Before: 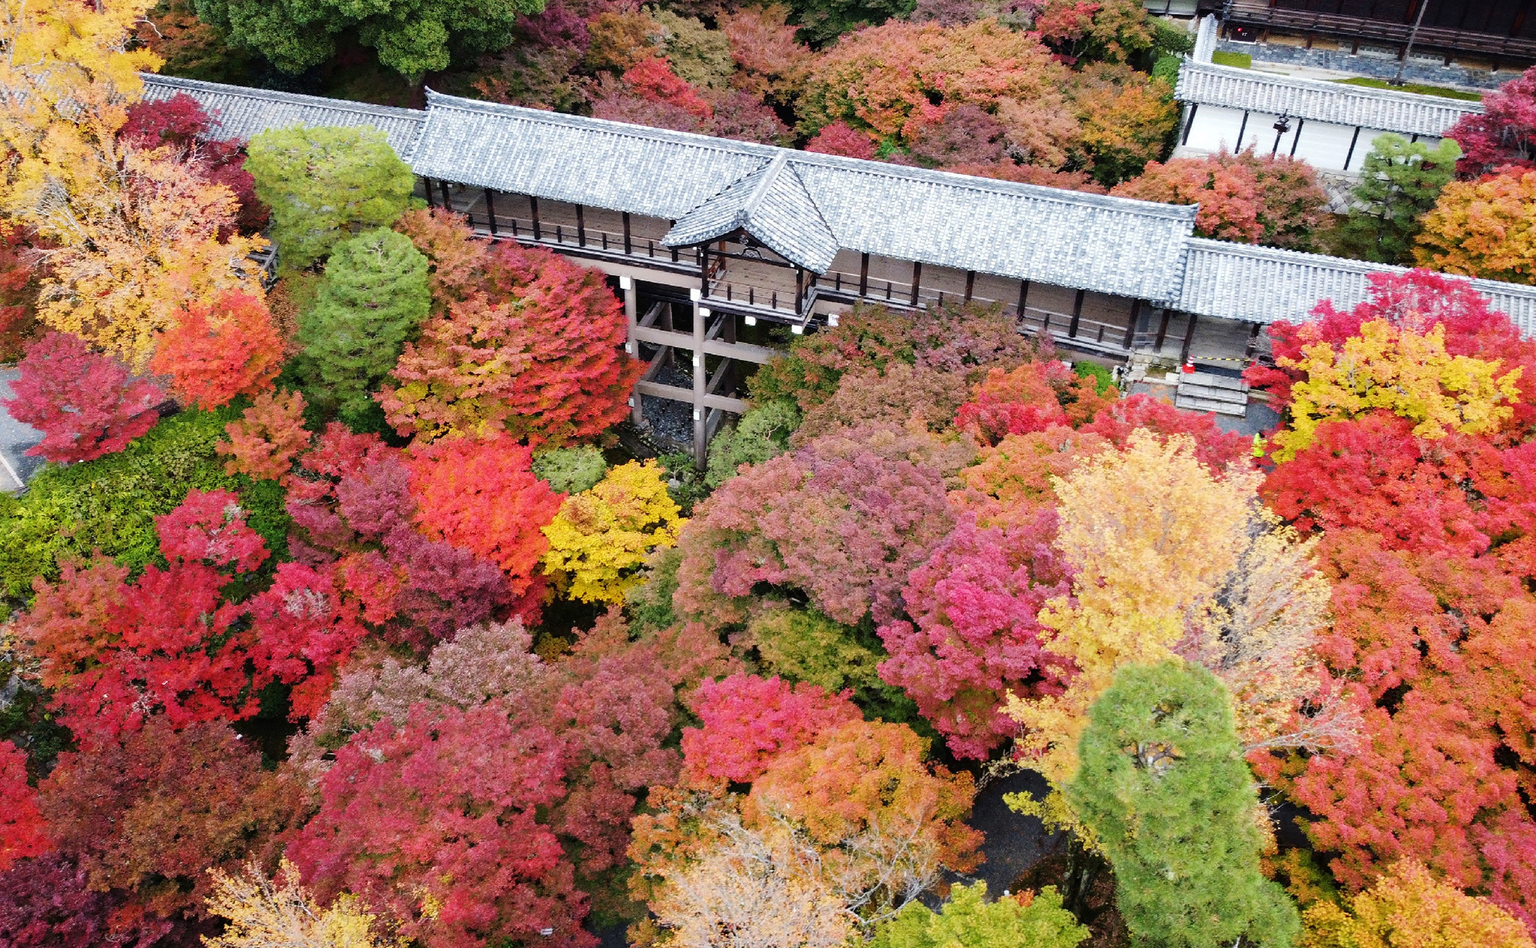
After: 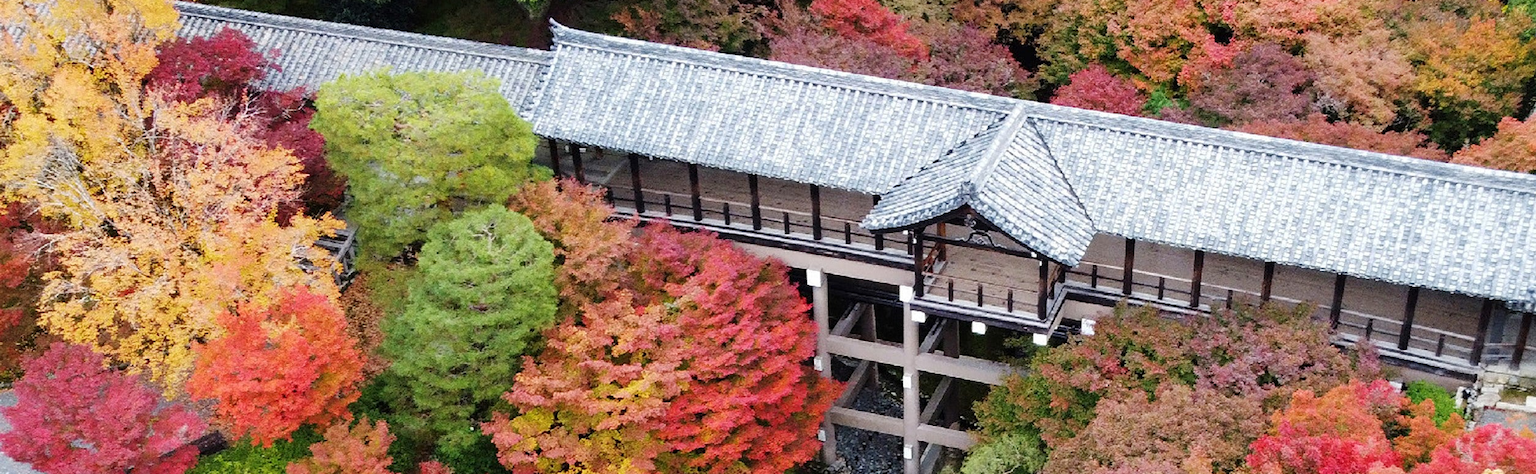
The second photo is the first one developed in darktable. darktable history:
crop: left 0.52%, top 7.64%, right 23.6%, bottom 54.317%
